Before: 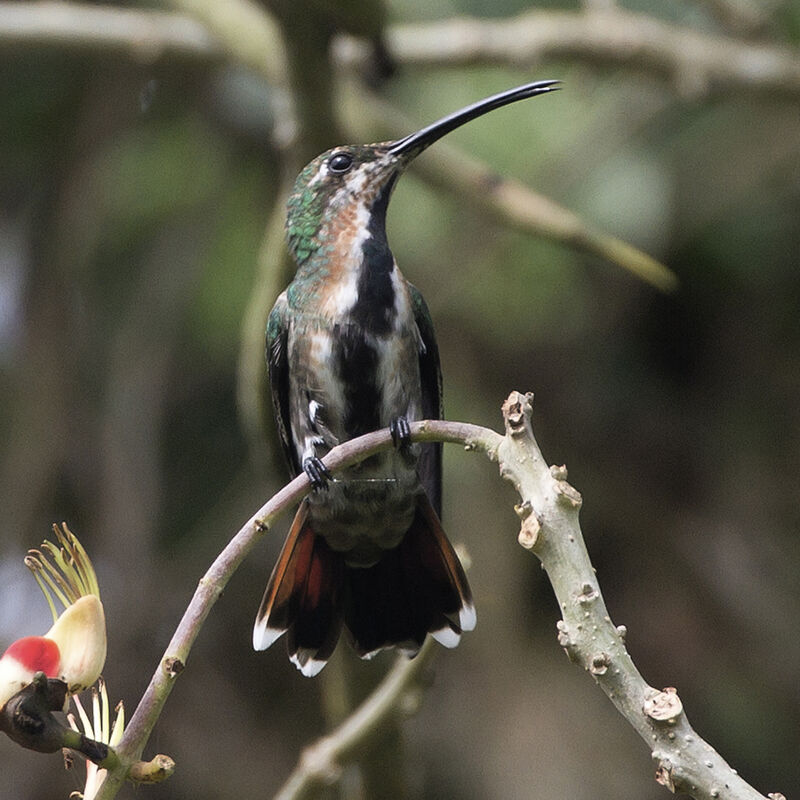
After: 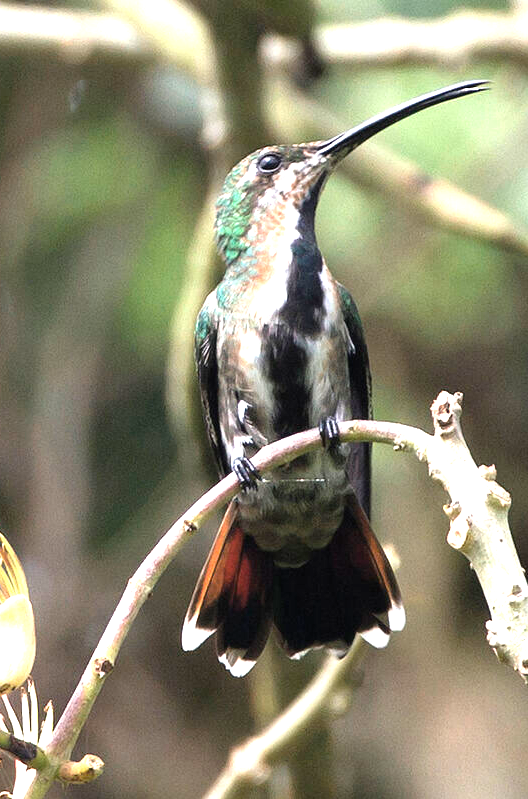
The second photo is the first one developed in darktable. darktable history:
crop and rotate: left 8.884%, right 25.115%
exposure: black level correction 0, exposure 1.462 EV, compensate highlight preservation false
color correction: highlights b* -0.033, saturation 0.985
color zones: mix 100.5%
